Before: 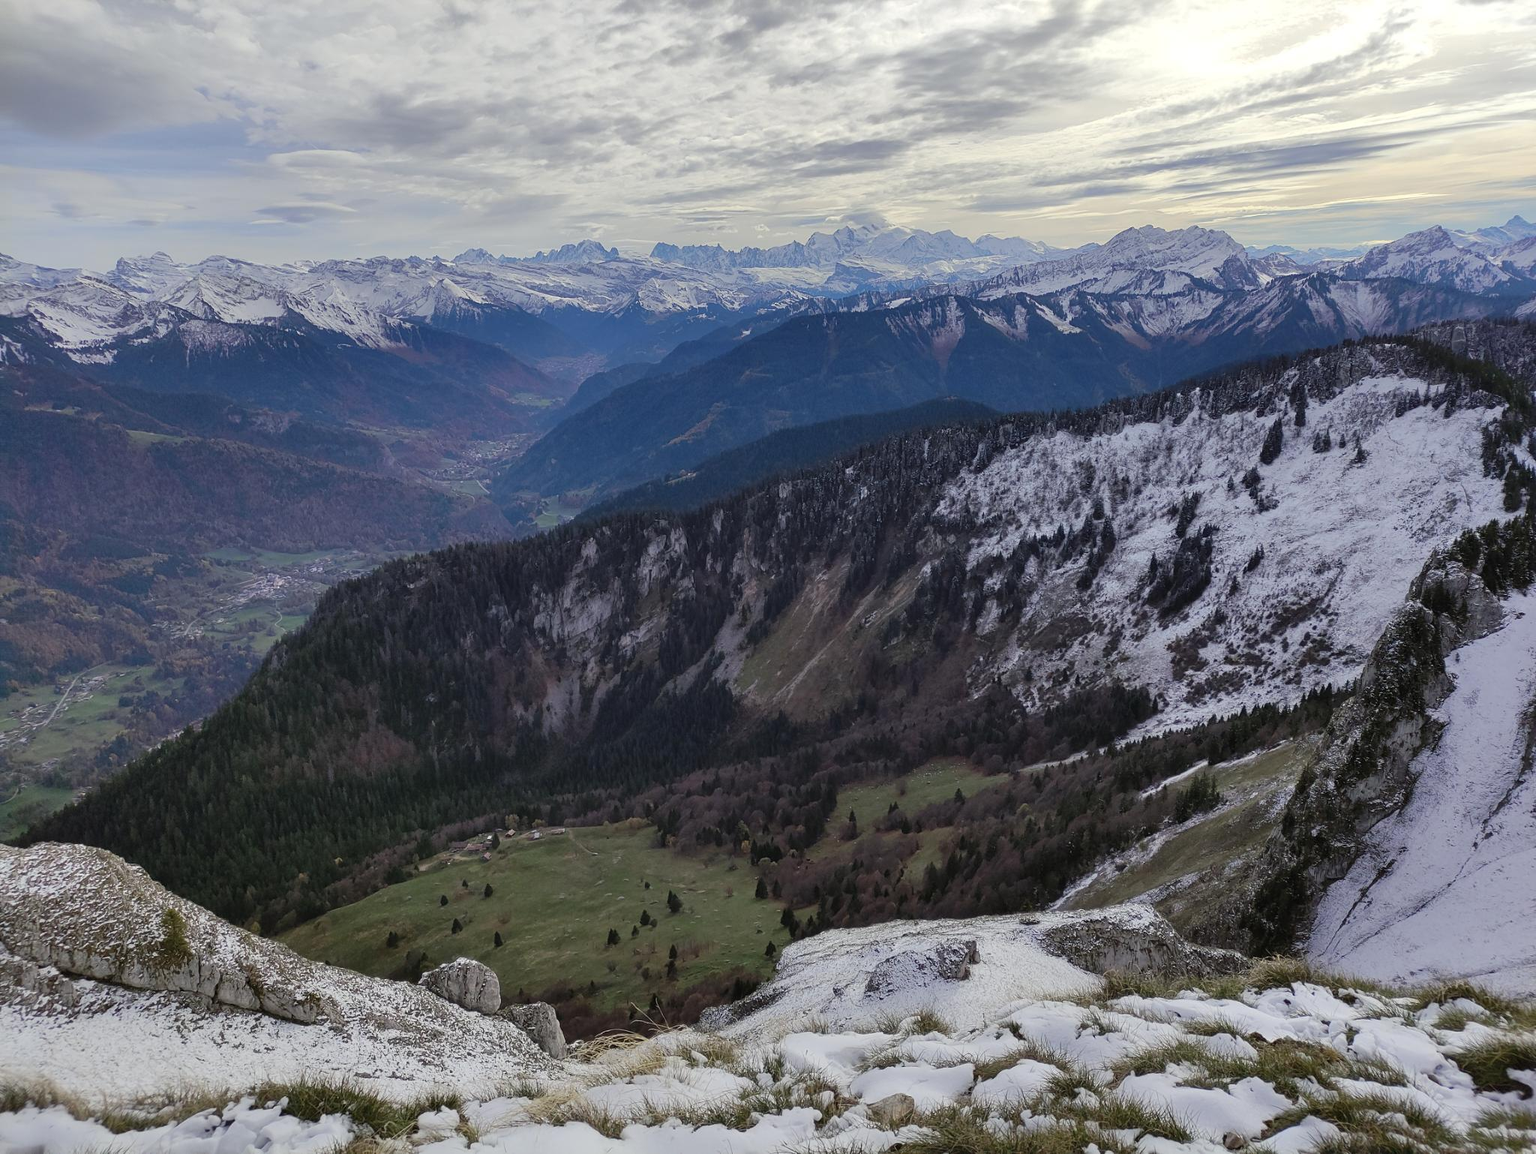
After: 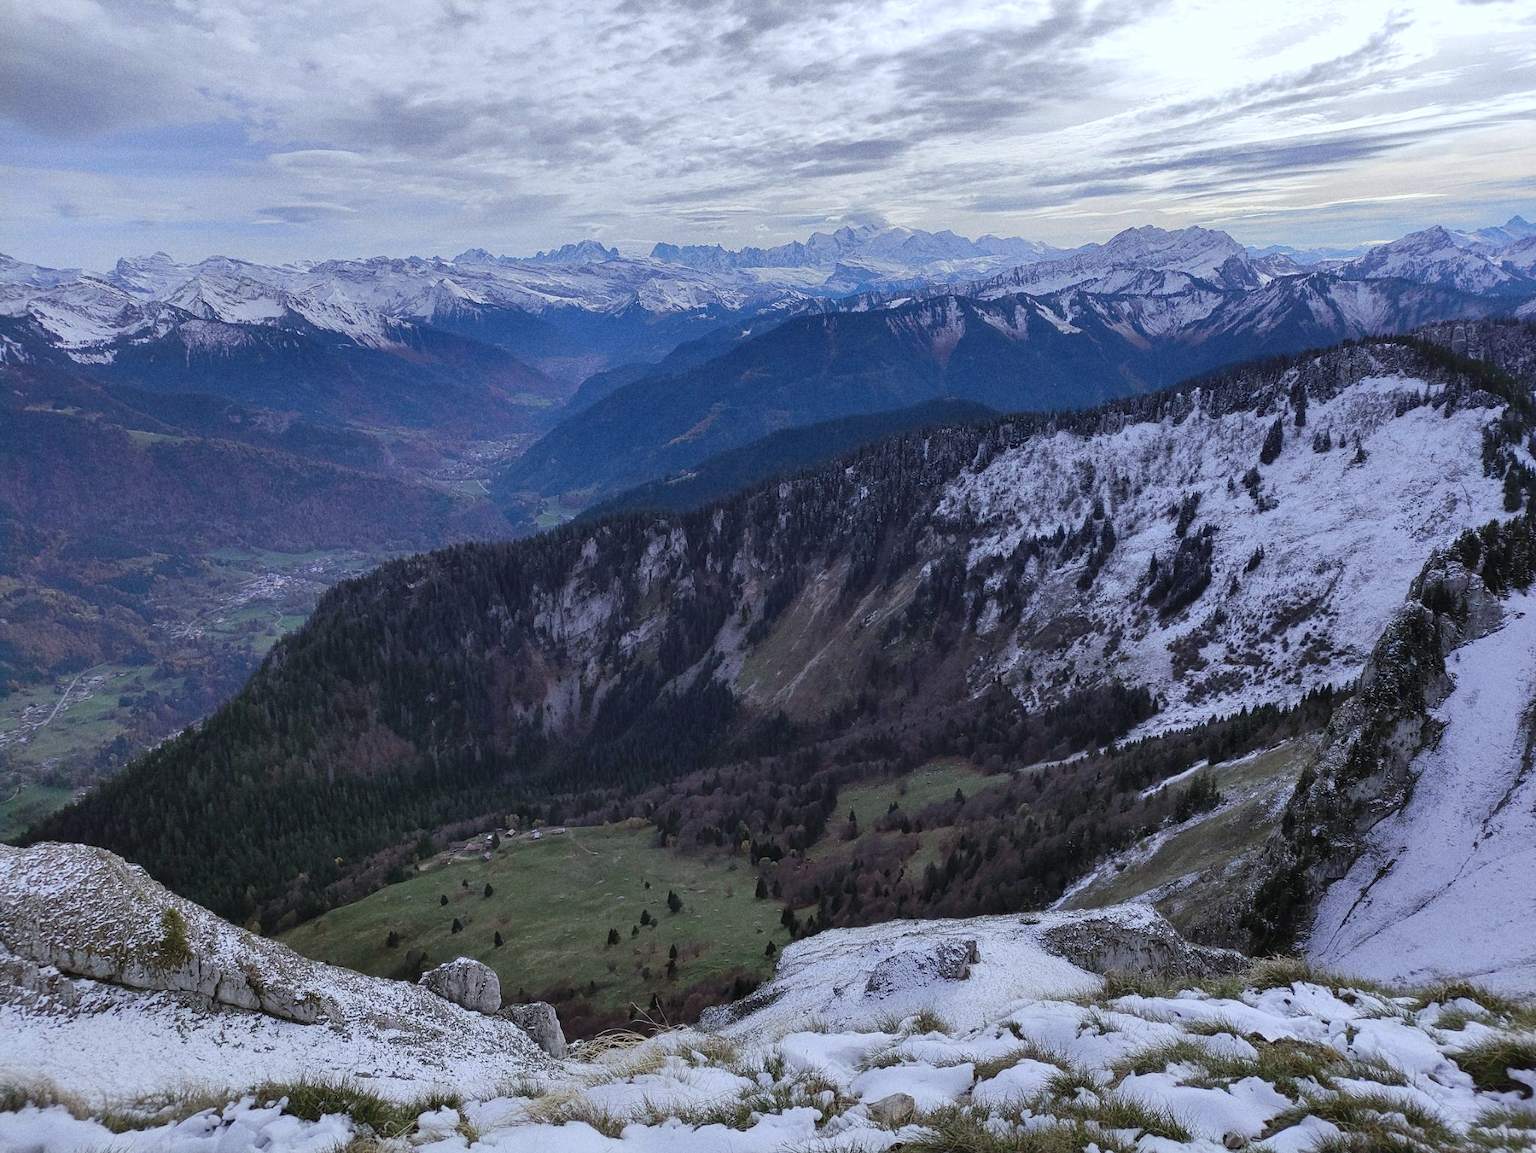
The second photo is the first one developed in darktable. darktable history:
grain: on, module defaults
color calibration: illuminant as shot in camera, x 0.37, y 0.382, temperature 4313.32 K
